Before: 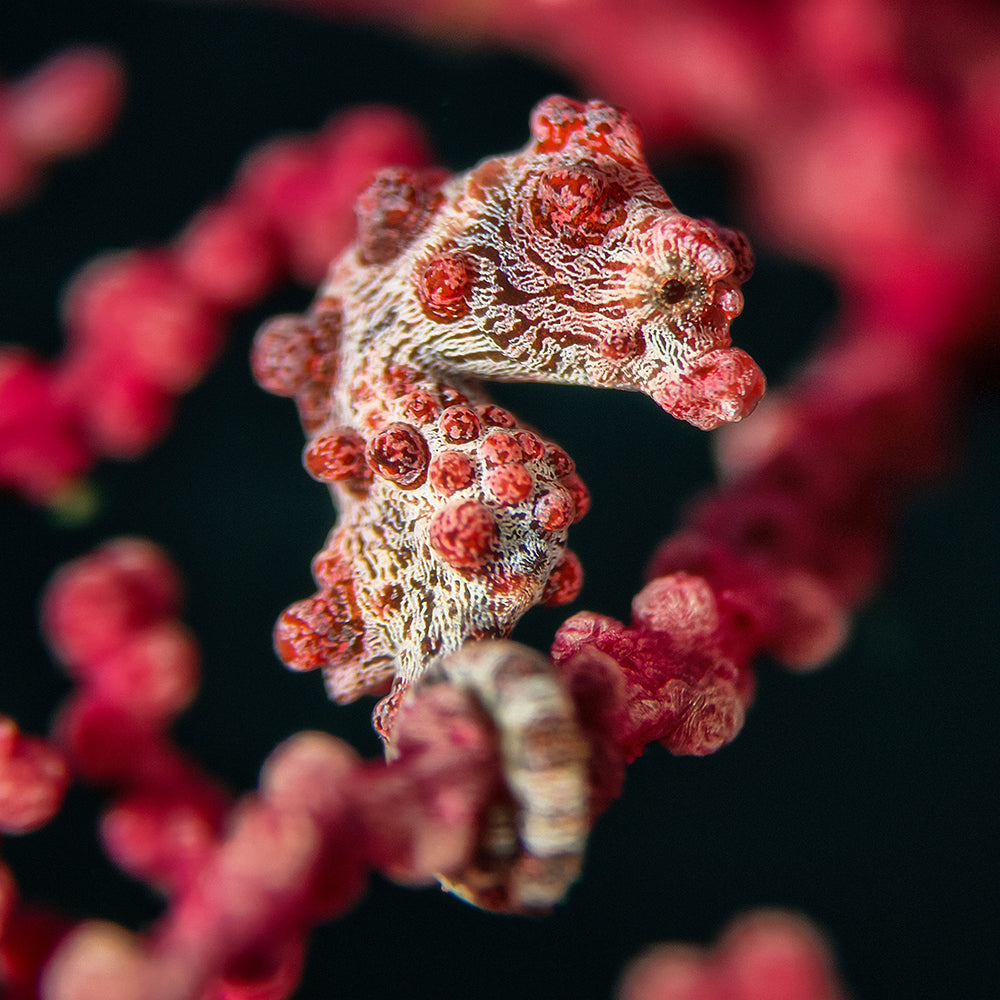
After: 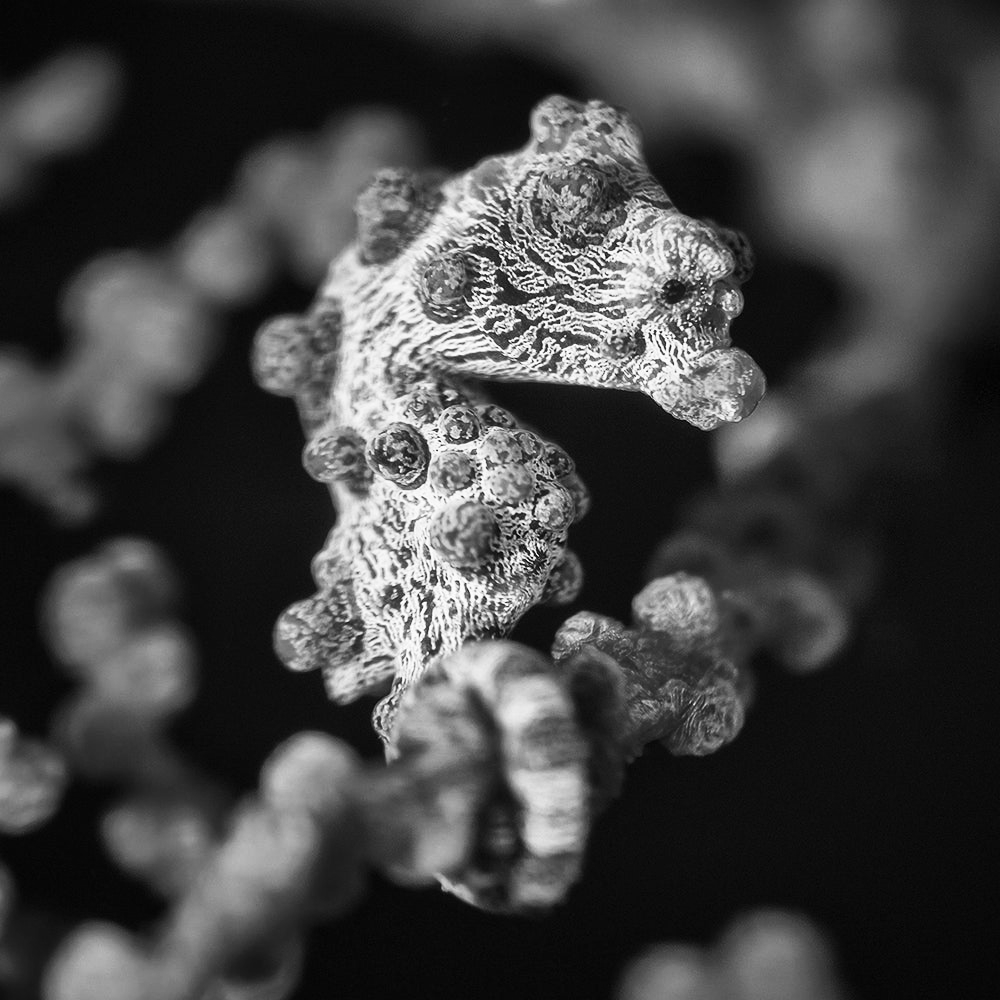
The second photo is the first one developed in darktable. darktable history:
tone equalizer: on, module defaults
monochrome: on, module defaults
contrast brightness saturation: contrast 0.23, brightness 0.1, saturation 0.29
vignetting: fall-off radius 93.87%
